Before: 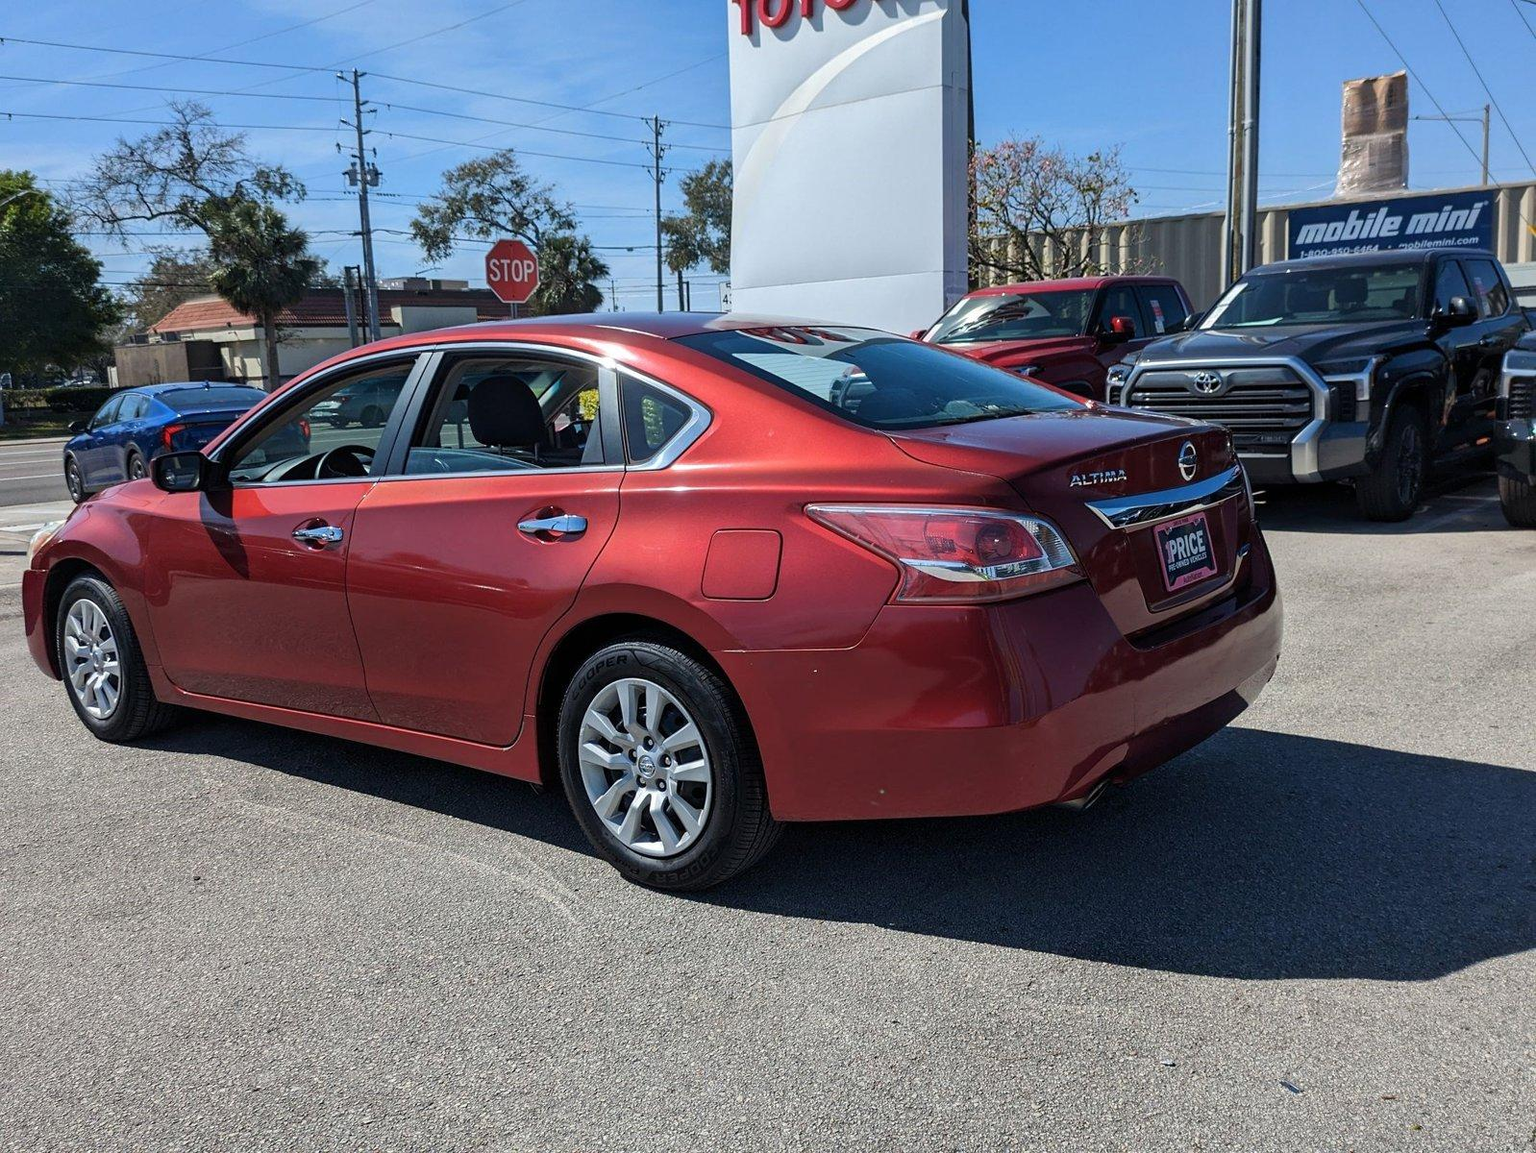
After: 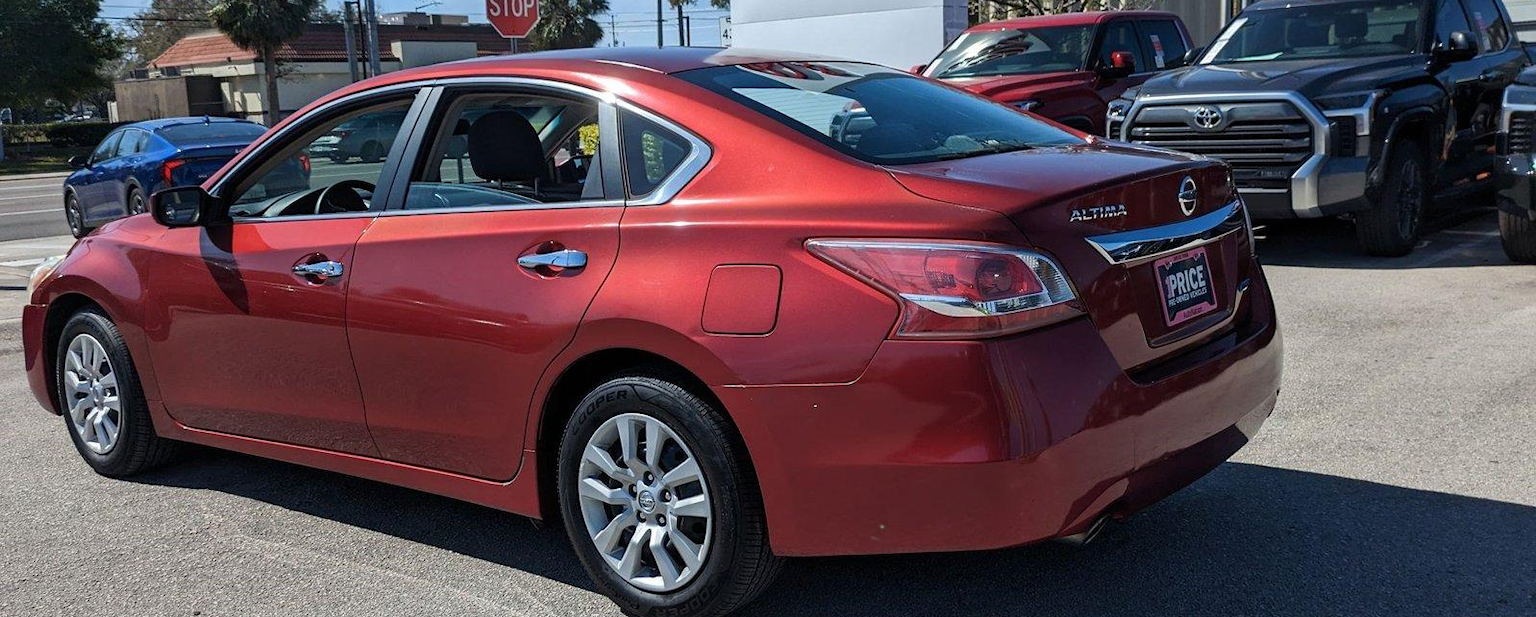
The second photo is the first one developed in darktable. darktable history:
white balance: emerald 1
crop and rotate: top 23.043%, bottom 23.437%
